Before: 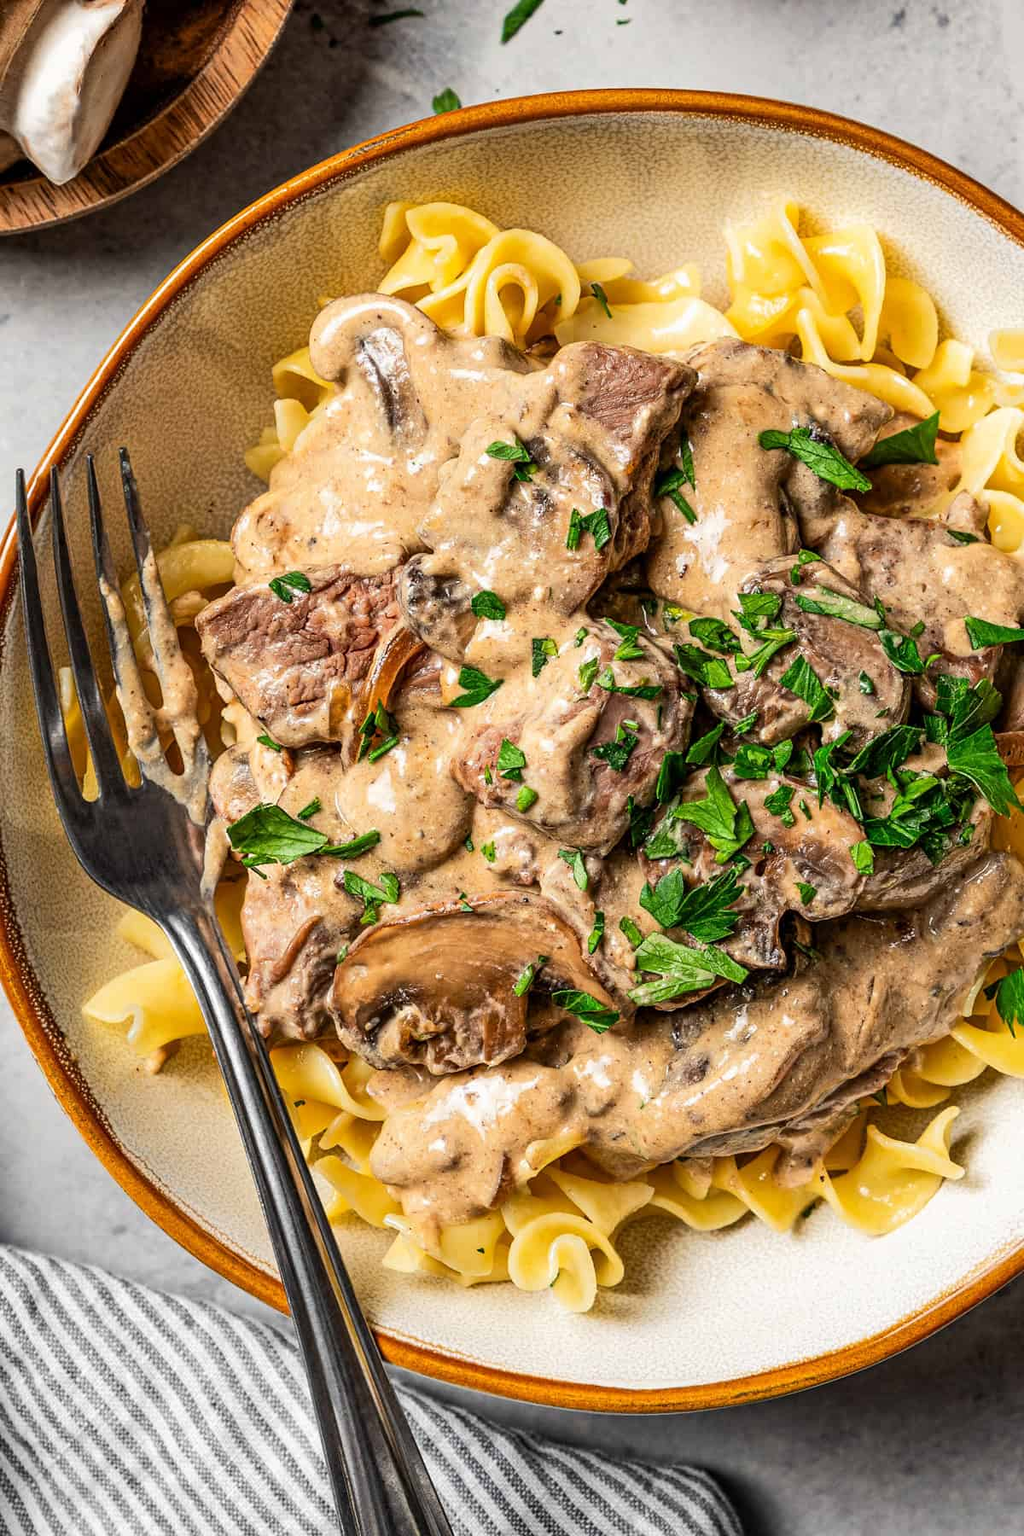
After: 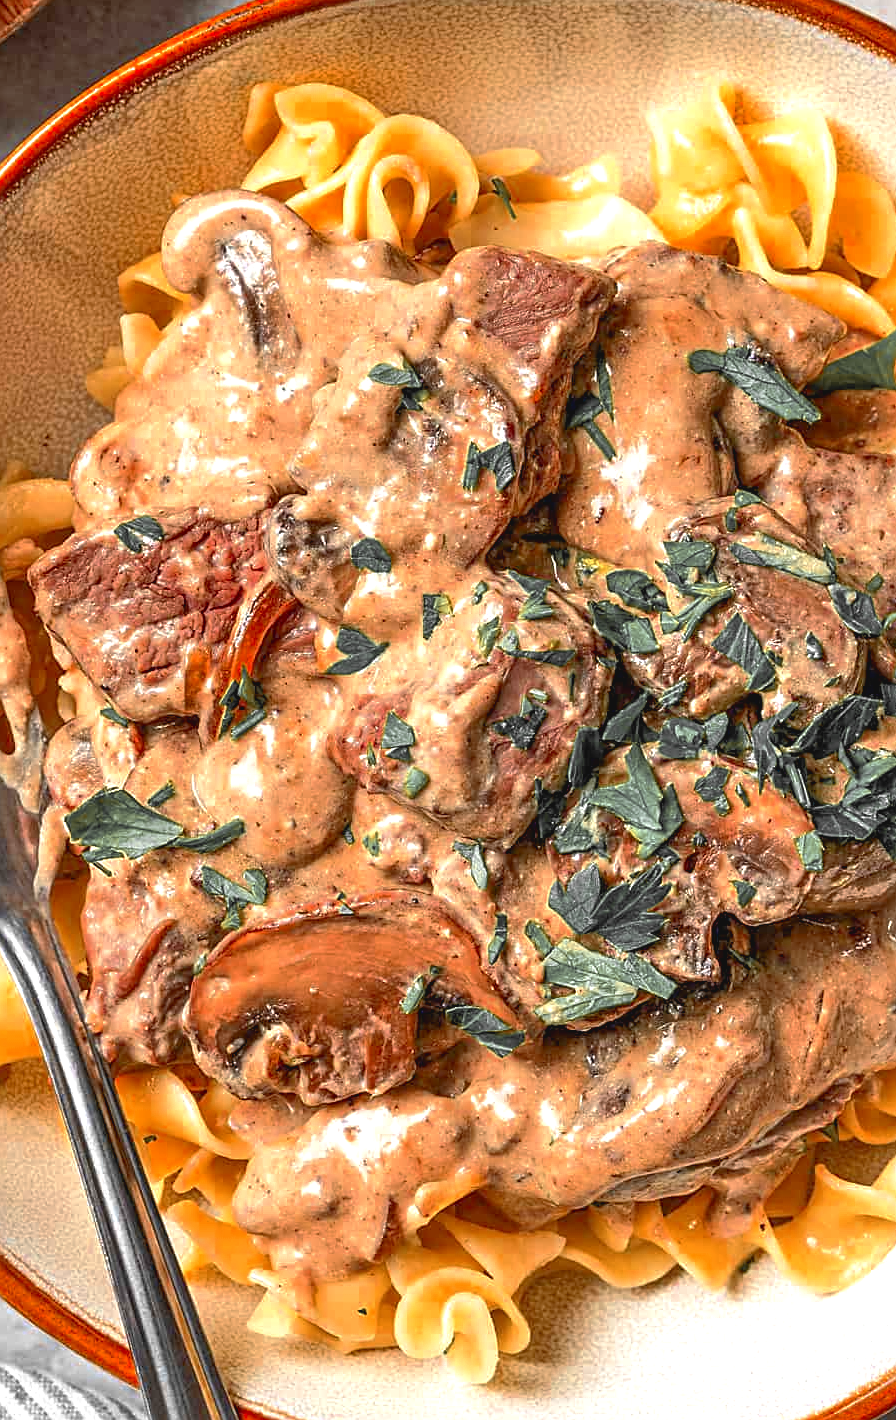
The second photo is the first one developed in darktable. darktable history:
contrast brightness saturation: contrast -0.093, saturation -0.101
color zones: curves: ch0 [(0, 0.363) (0.128, 0.373) (0.25, 0.5) (0.402, 0.407) (0.521, 0.525) (0.63, 0.559) (0.729, 0.662) (0.867, 0.471)]; ch1 [(0, 0.515) (0.136, 0.618) (0.25, 0.5) (0.378, 0) (0.516, 0) (0.622, 0.593) (0.737, 0.819) (0.87, 0.593)]; ch2 [(0, 0.529) (0.128, 0.471) (0.282, 0.451) (0.386, 0.662) (0.516, 0.525) (0.633, 0.554) (0.75, 0.62) (0.875, 0.441)]
crop: left 16.81%, top 8.602%, right 8.473%, bottom 12.501%
base curve: curves: ch0 [(0, 0) (0.74, 0.67) (1, 1)], preserve colors none
exposure: black level correction 0.001, exposure 0.5 EV, compensate exposure bias true, compensate highlight preservation false
tone equalizer: -8 EV 0.978 EV, -7 EV 1.04 EV, -6 EV 0.97 EV, -5 EV 1.03 EV, -4 EV 1.01 EV, -3 EV 0.716 EV, -2 EV 0.488 EV, -1 EV 0.276 EV
sharpen: on, module defaults
